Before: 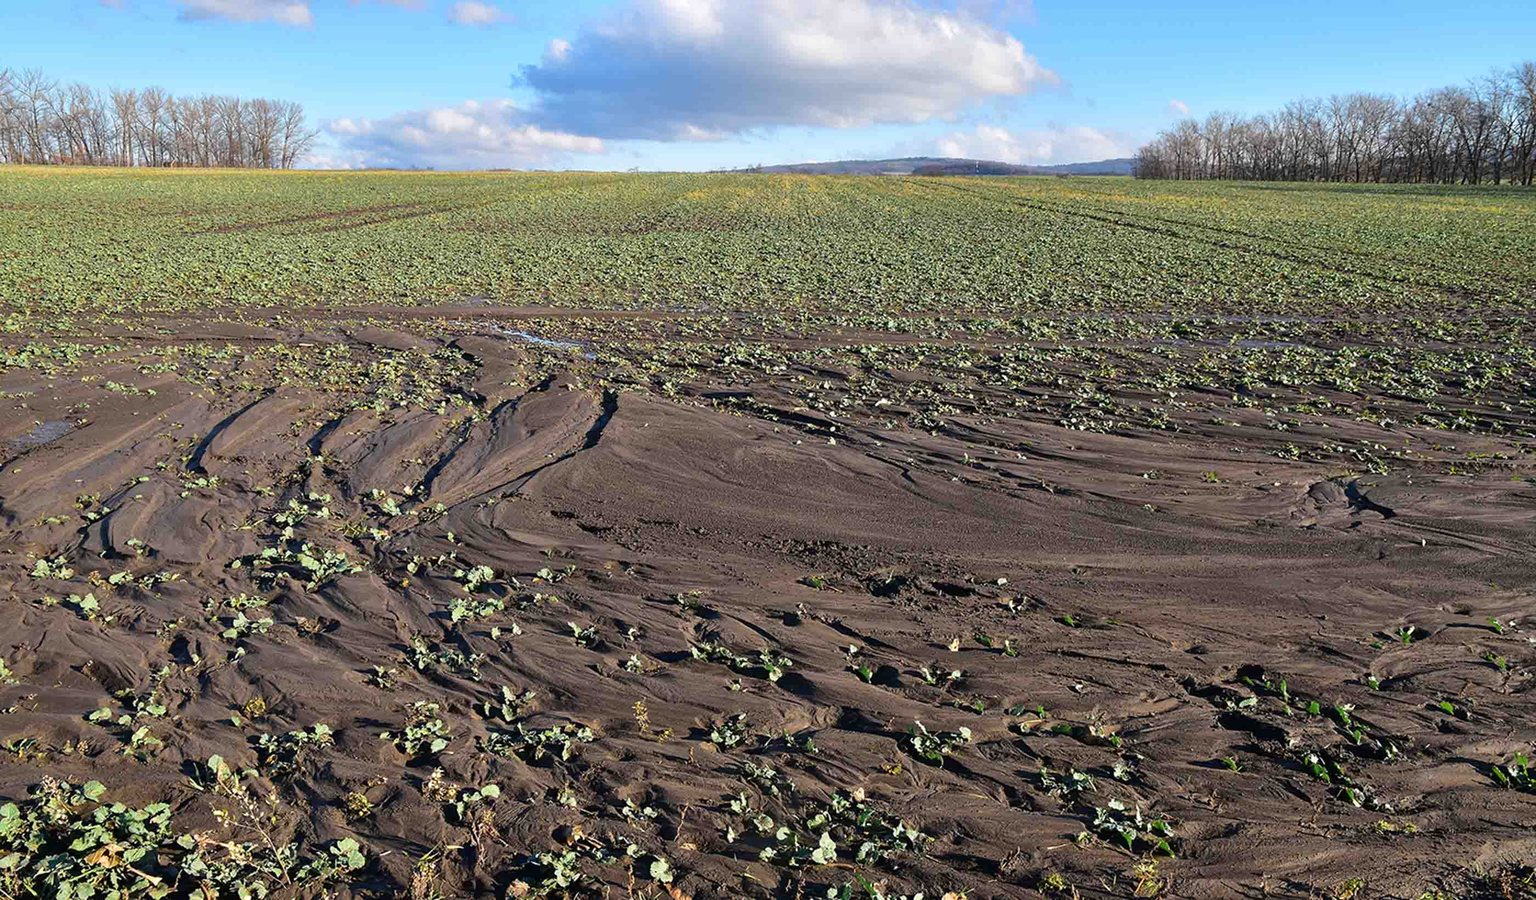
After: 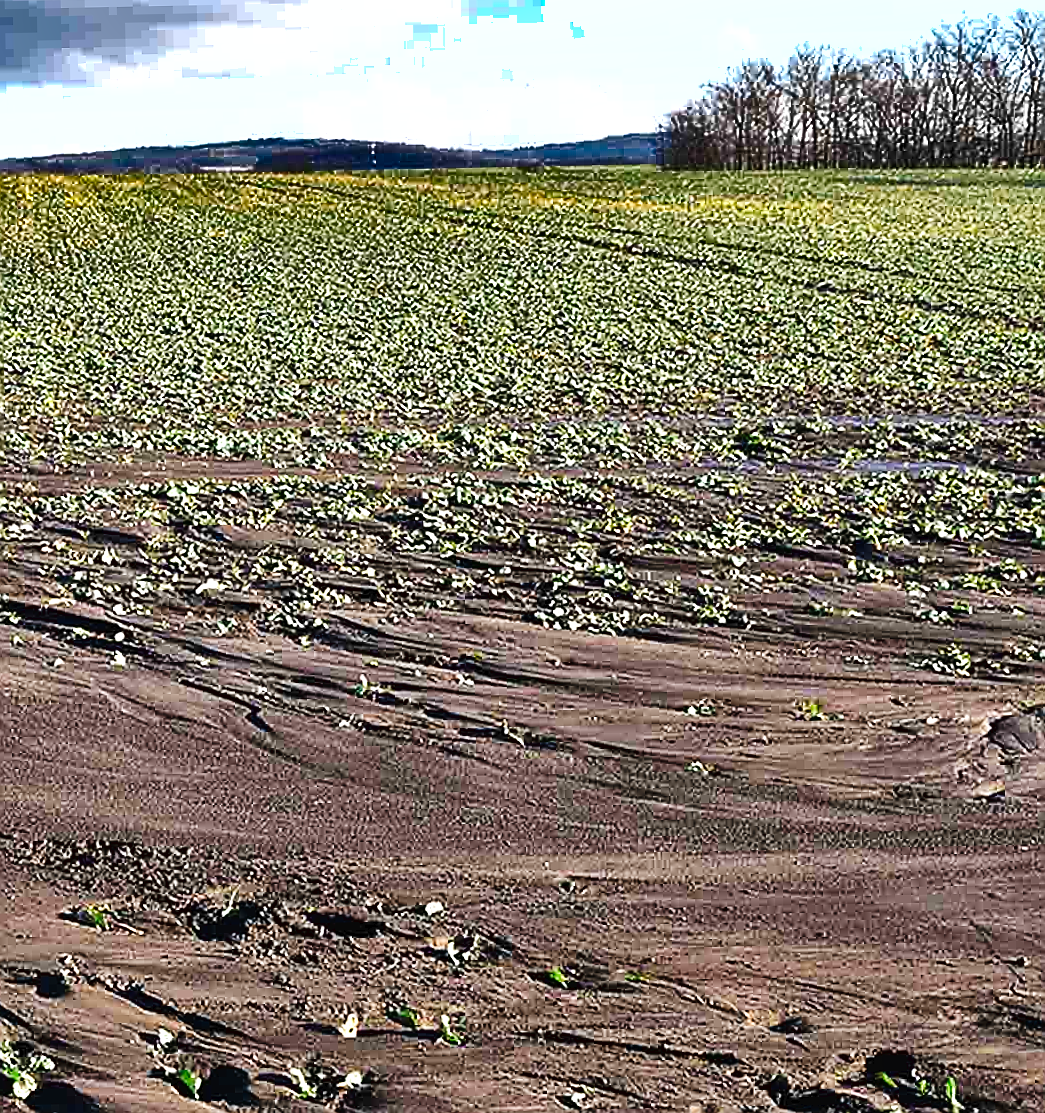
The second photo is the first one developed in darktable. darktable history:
crop and rotate: left 49.936%, top 10.094%, right 13.136%, bottom 24.256%
tone curve: curves: ch0 [(0, 0) (0.003, 0.02) (0.011, 0.021) (0.025, 0.022) (0.044, 0.023) (0.069, 0.026) (0.1, 0.04) (0.136, 0.06) (0.177, 0.092) (0.224, 0.127) (0.277, 0.176) (0.335, 0.258) (0.399, 0.349) (0.468, 0.444) (0.543, 0.546) (0.623, 0.649) (0.709, 0.754) (0.801, 0.842) (0.898, 0.922) (1, 1)], preserve colors none
rotate and perspective: rotation -1.17°, automatic cropping off
exposure: exposure 0.766 EV, compensate highlight preservation false
sharpen: radius 1.4, amount 1.25, threshold 0.7
shadows and highlights: shadows 19.13, highlights -83.41, soften with gaussian
contrast brightness saturation: saturation -0.05
tone equalizer: on, module defaults
